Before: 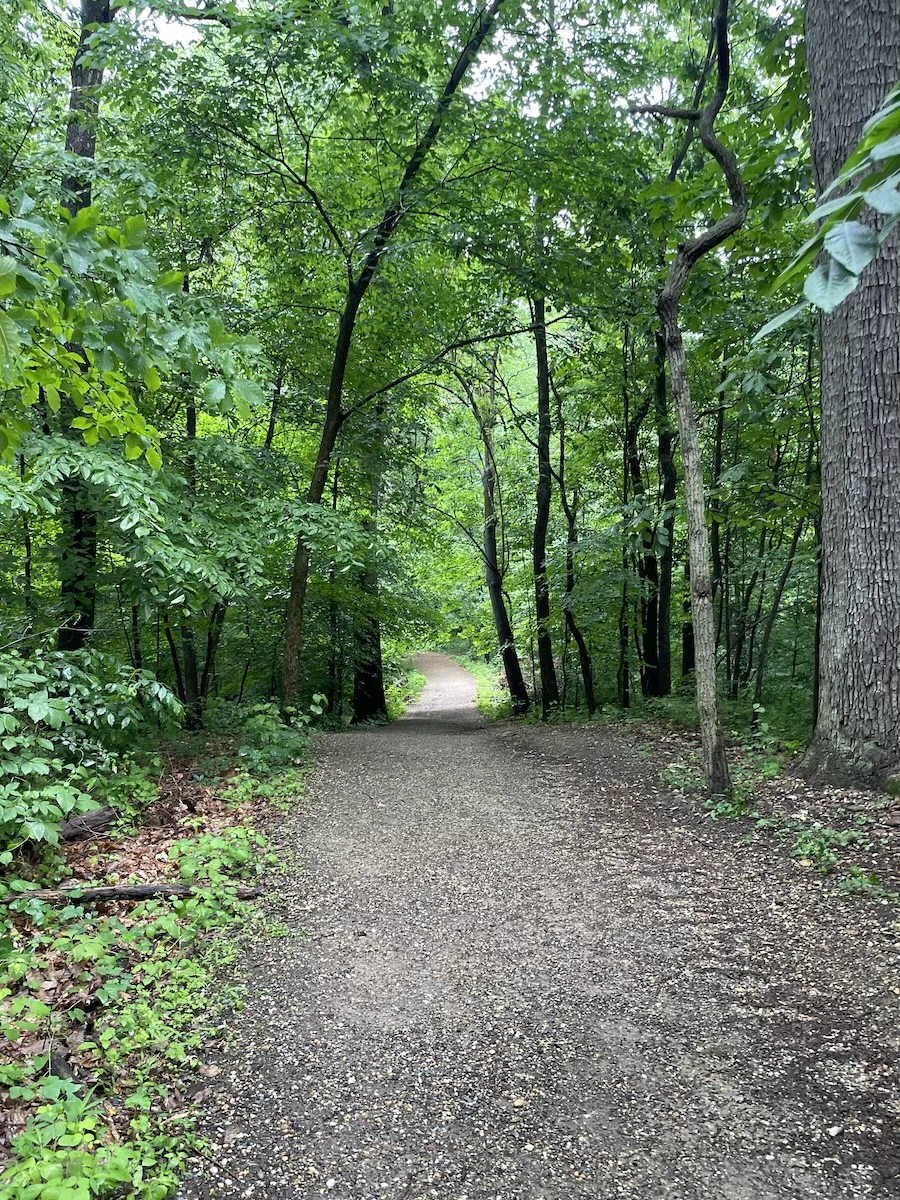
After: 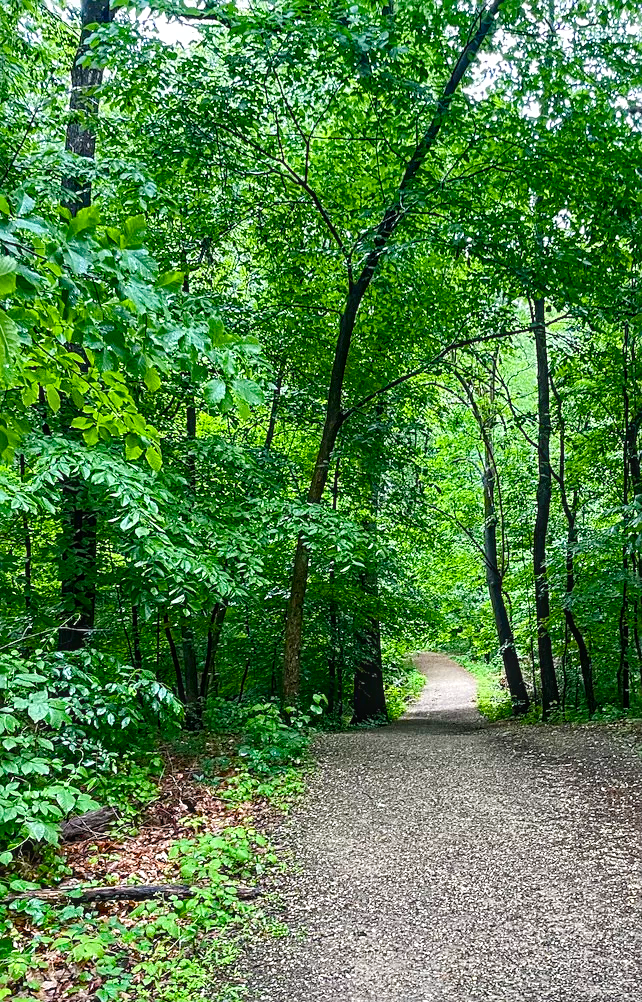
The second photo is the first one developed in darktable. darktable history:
color balance rgb: global offset › luminance 0.466%, perceptual saturation grading › global saturation 27.81%, perceptual saturation grading › highlights -25.148%, perceptual saturation grading › mid-tones 25.441%, perceptual saturation grading › shadows 49.713%
crop: right 28.656%, bottom 16.469%
contrast brightness saturation: contrast 0.147, brightness -0.007, saturation 0.104
local contrast: on, module defaults
sharpen: on, module defaults
